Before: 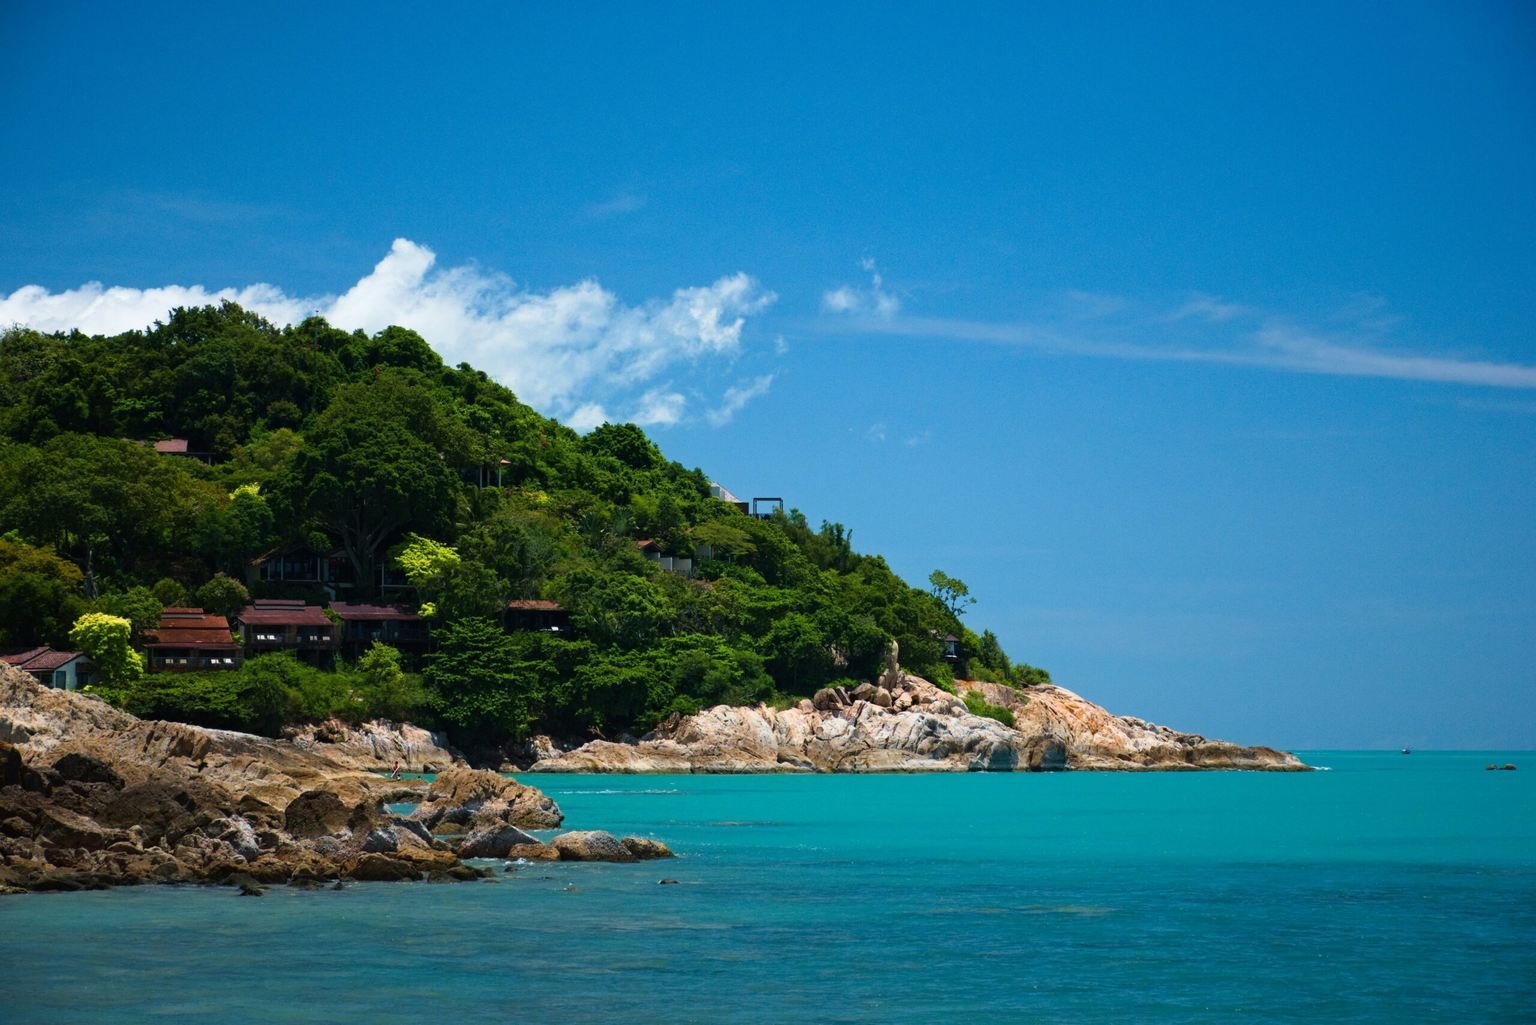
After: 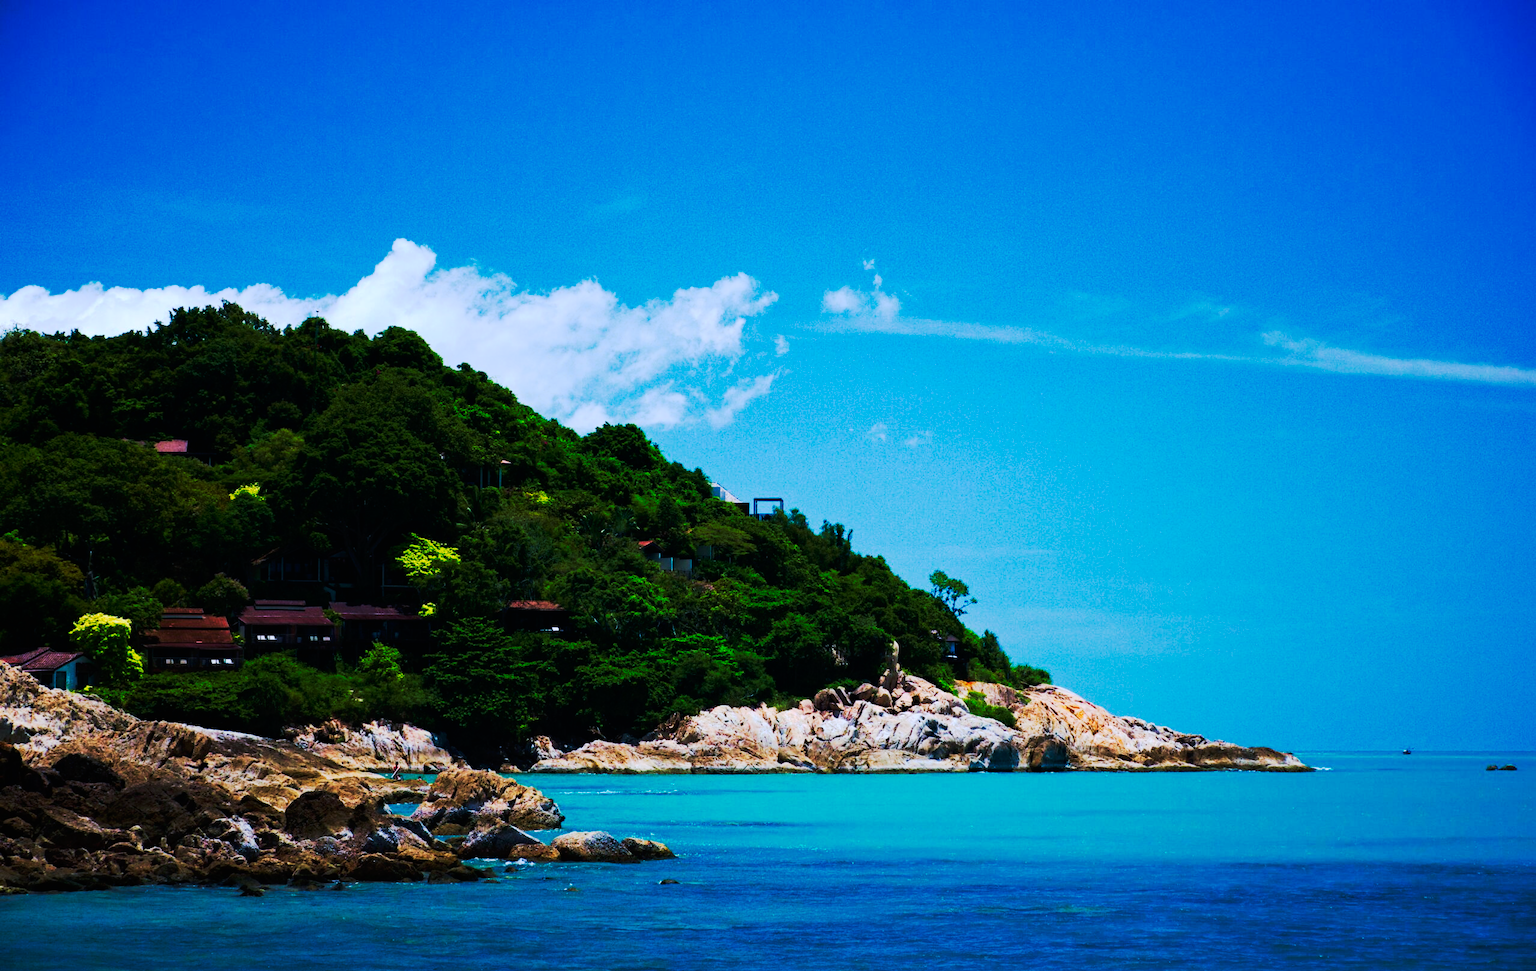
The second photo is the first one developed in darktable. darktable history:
tone curve: curves: ch0 [(0, 0) (0.003, 0.002) (0.011, 0.004) (0.025, 0.005) (0.044, 0.009) (0.069, 0.013) (0.1, 0.017) (0.136, 0.036) (0.177, 0.066) (0.224, 0.102) (0.277, 0.143) (0.335, 0.197) (0.399, 0.268) (0.468, 0.389) (0.543, 0.549) (0.623, 0.714) (0.709, 0.801) (0.801, 0.854) (0.898, 0.9) (1, 1)], preserve colors none
crop and rotate: top 0.008%, bottom 5.156%
color calibration: illuminant custom, x 0.371, y 0.383, temperature 4280.89 K, saturation algorithm version 1 (2020)
velvia: strength 26.8%
